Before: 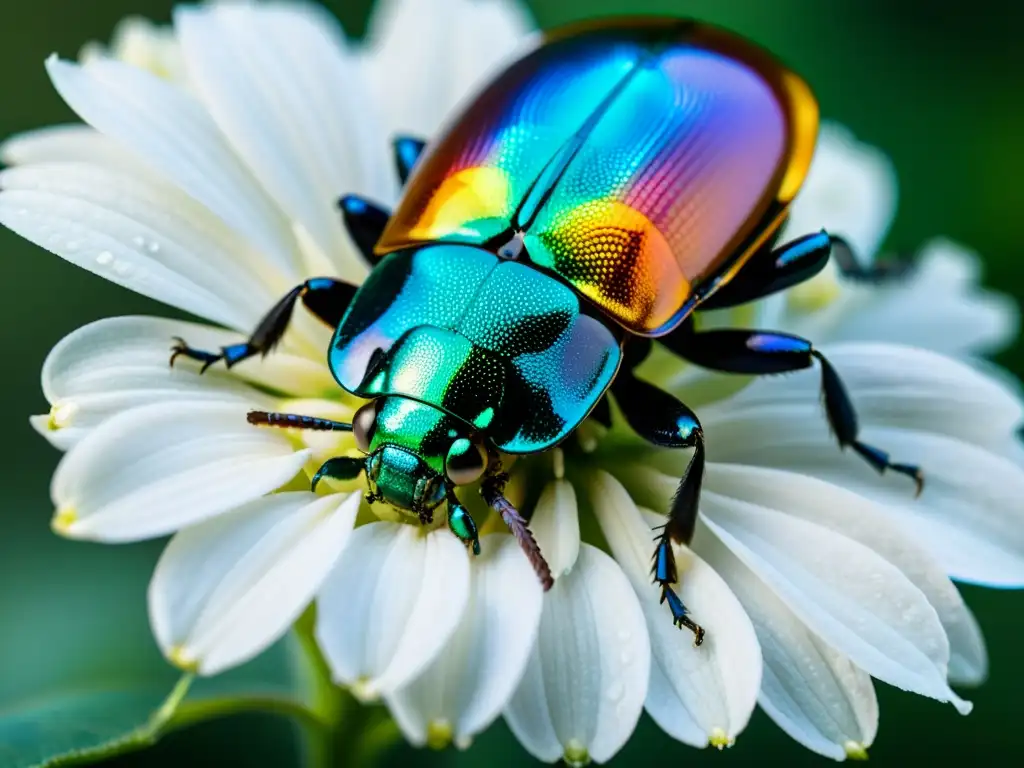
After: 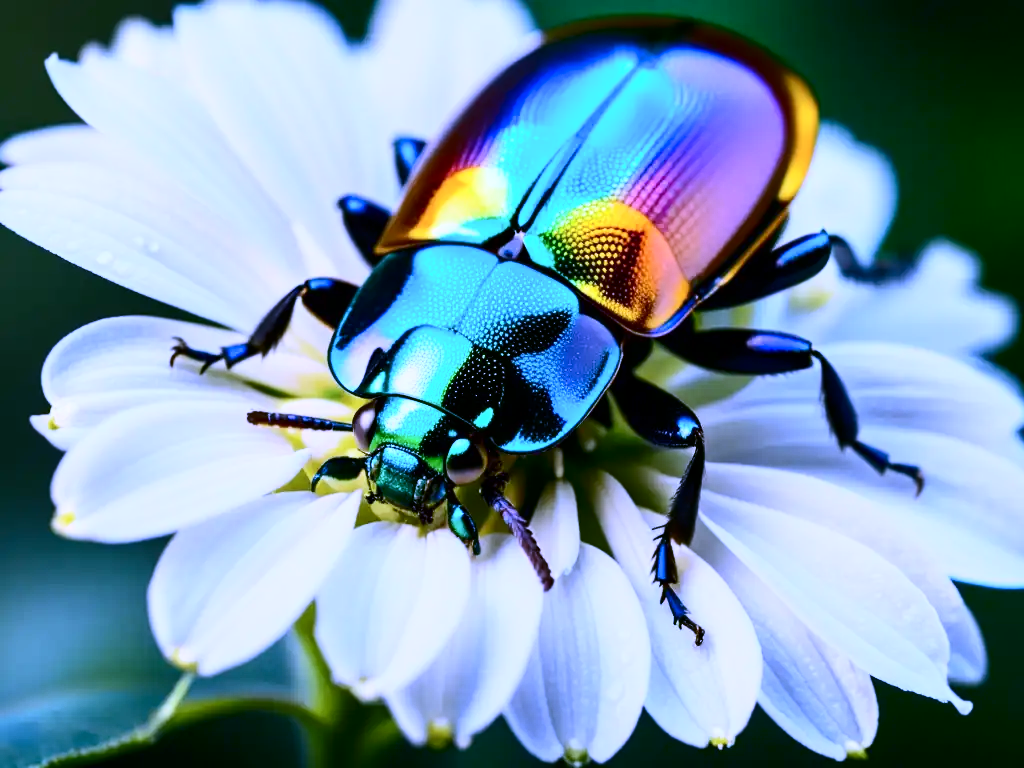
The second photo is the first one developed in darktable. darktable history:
white balance: red 0.98, blue 1.61
contrast brightness saturation: contrast 0.28
